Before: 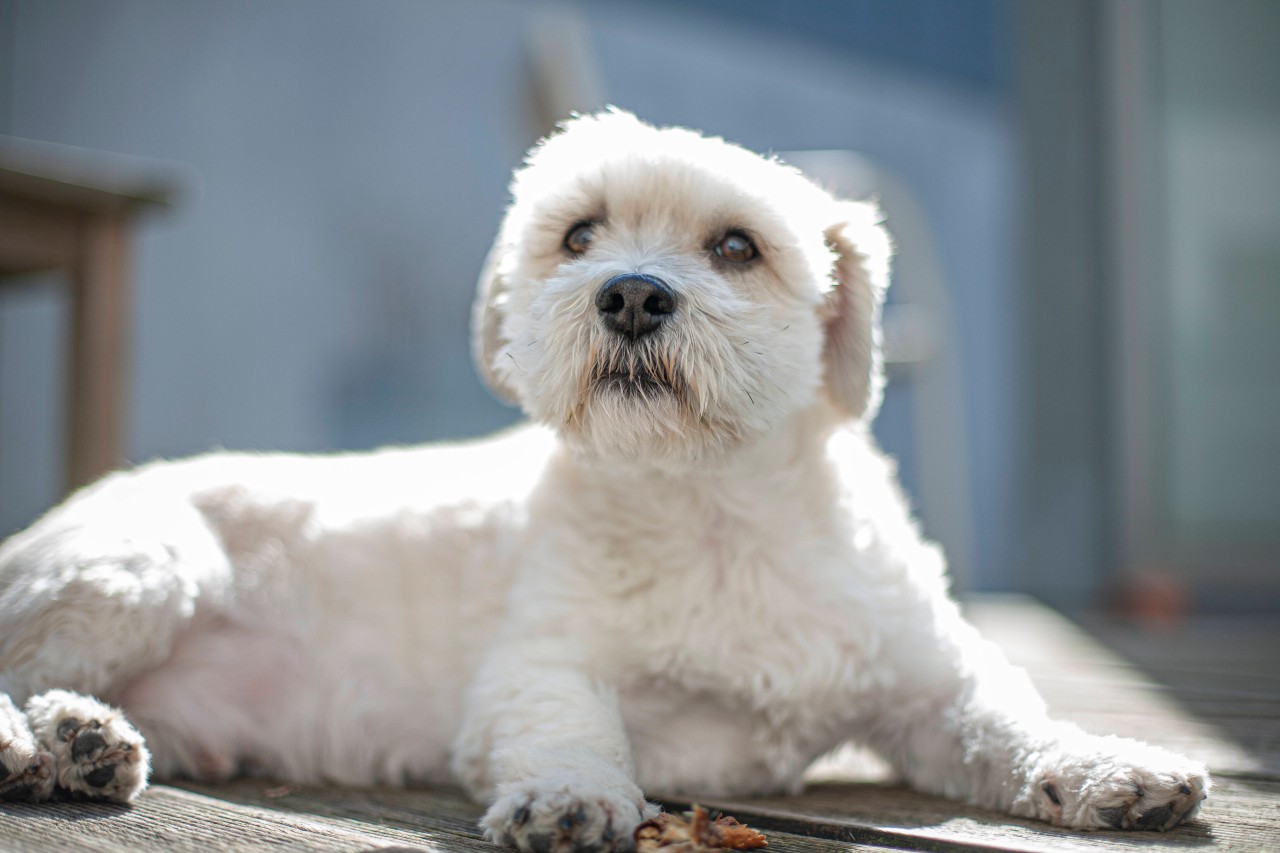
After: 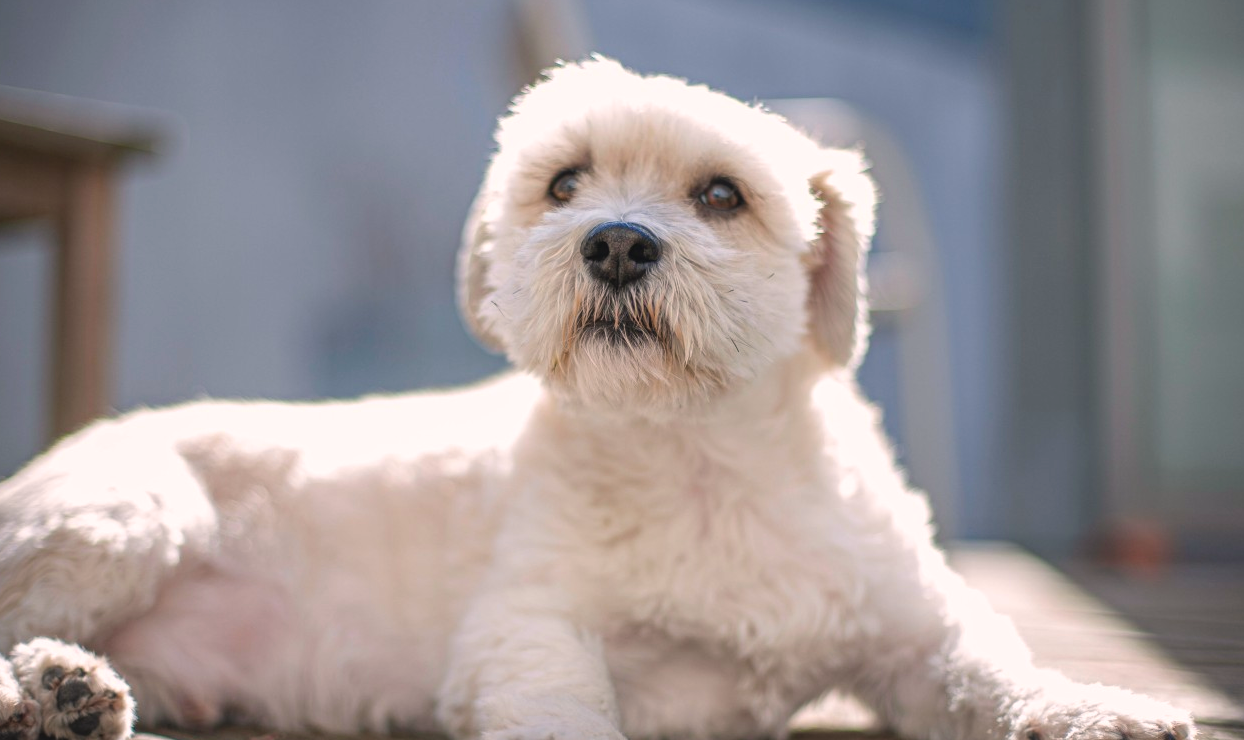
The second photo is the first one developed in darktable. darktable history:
crop: left 1.189%, top 6.144%, right 1.62%, bottom 7.023%
color correction: highlights a* 7.84, highlights b* 4.26
color balance rgb: power › hue 60.59°, global offset › luminance 0.478%, linear chroma grading › global chroma 15.61%, perceptual saturation grading › global saturation 0.569%
